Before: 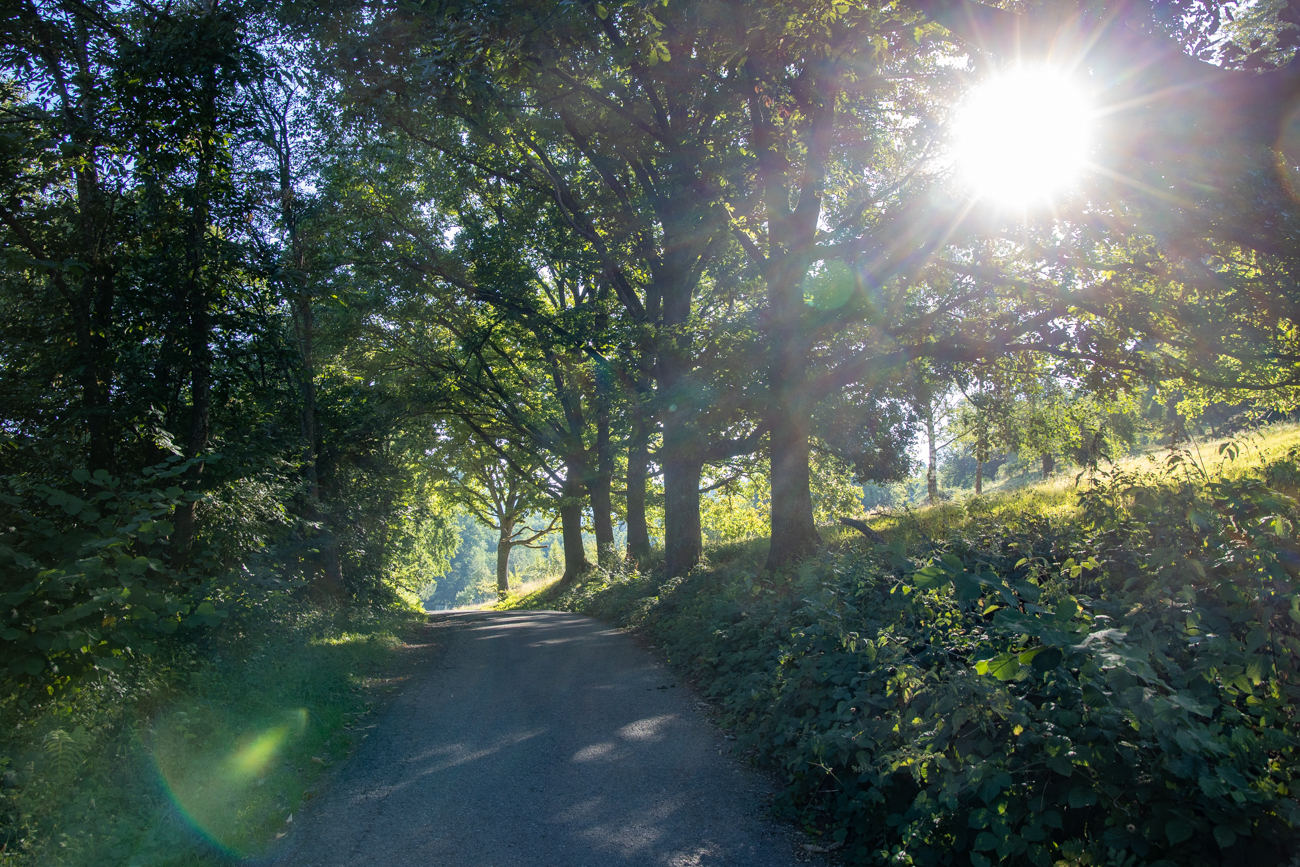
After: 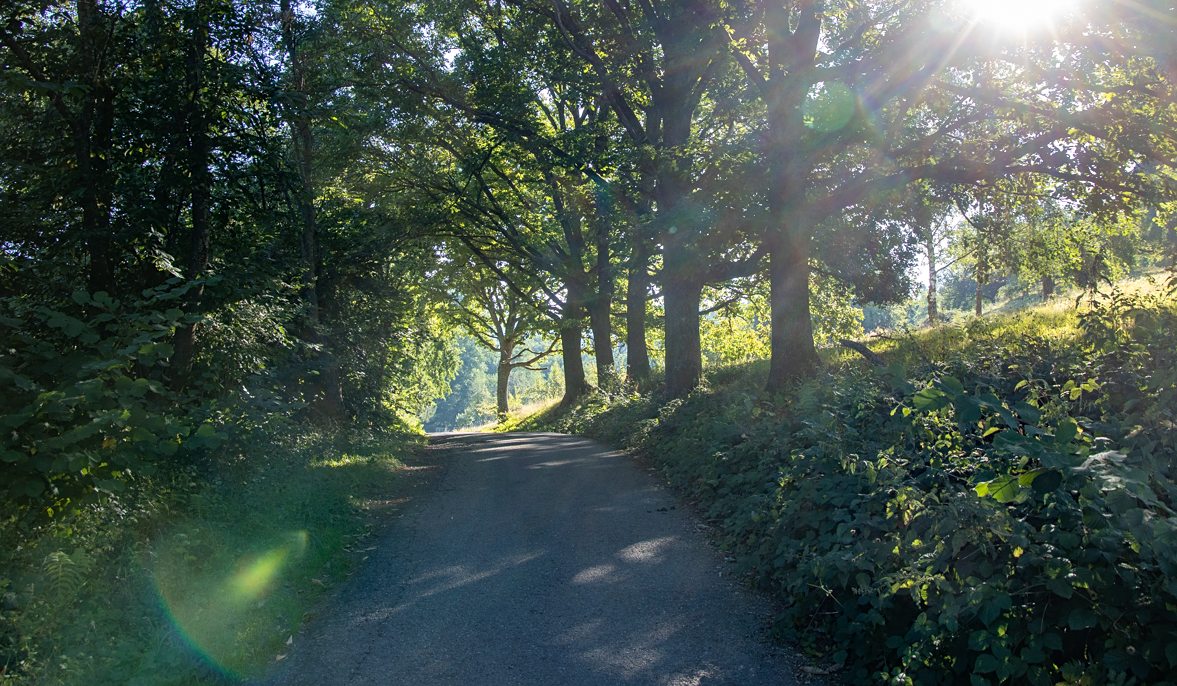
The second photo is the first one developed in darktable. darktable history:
crop: top 20.537%, right 9.423%, bottom 0.227%
sharpen: amount 0.2
tone equalizer: on, module defaults
